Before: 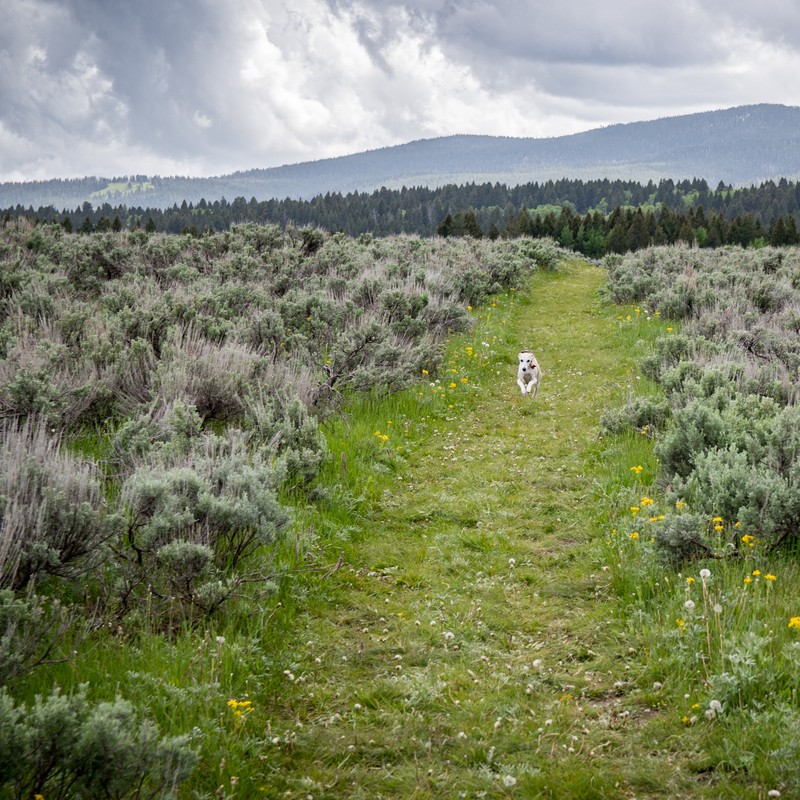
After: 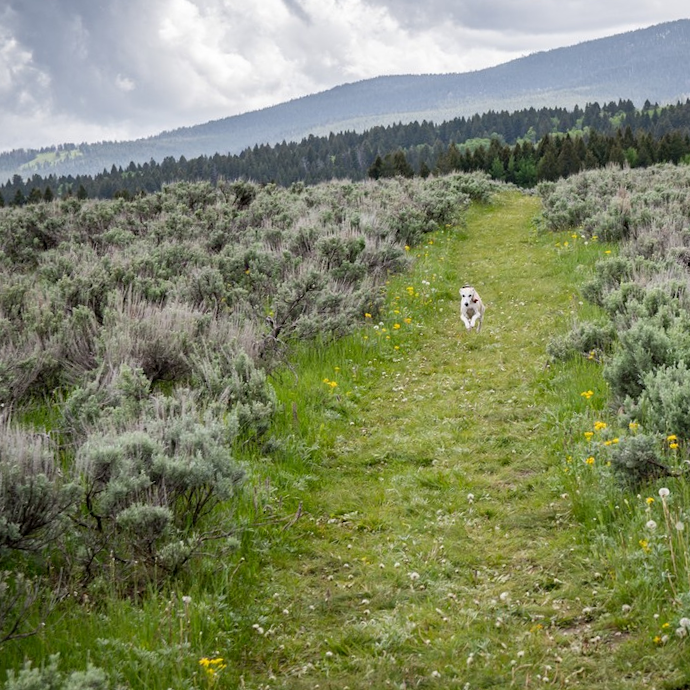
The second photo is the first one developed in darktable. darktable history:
crop and rotate: left 10.071%, top 10.071%, right 10.02%, bottom 10.02%
rotate and perspective: rotation -4.86°, automatic cropping off
